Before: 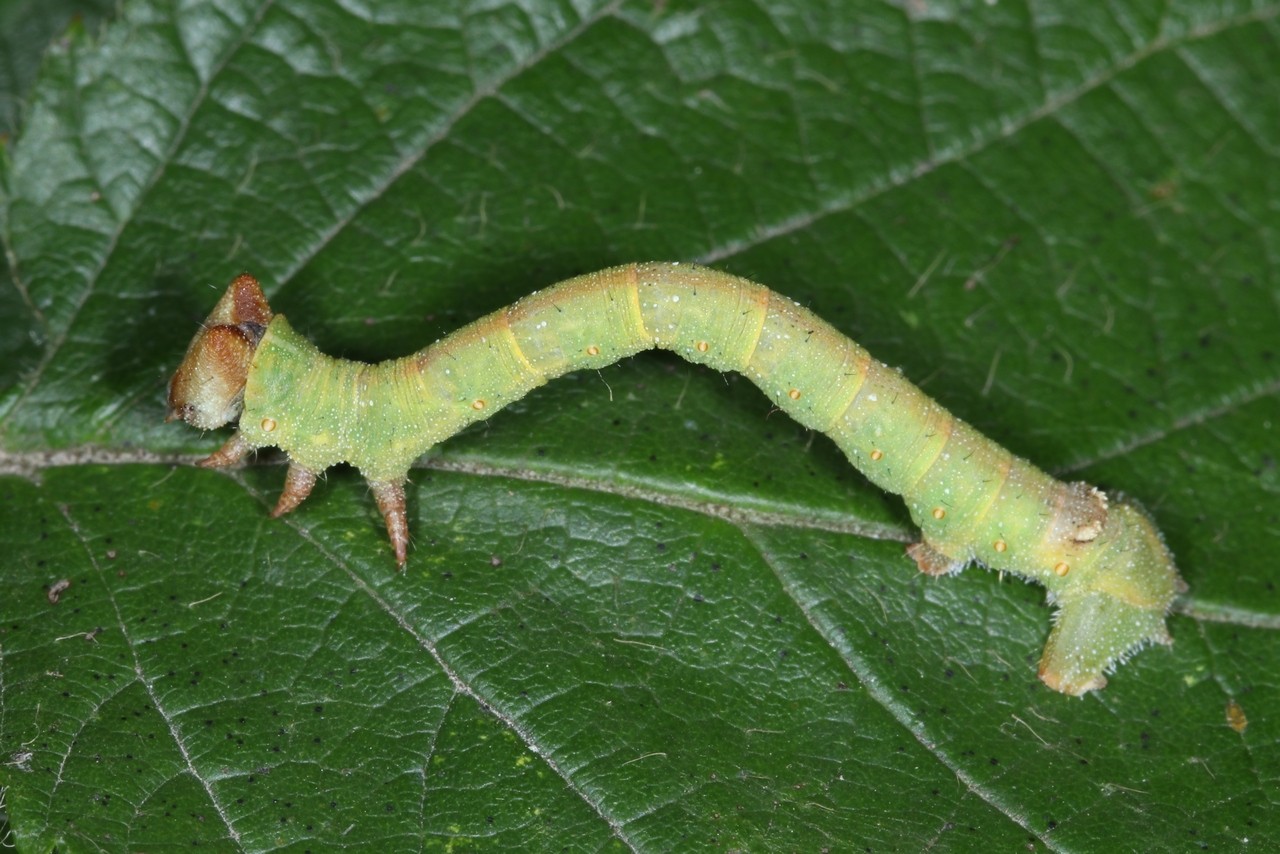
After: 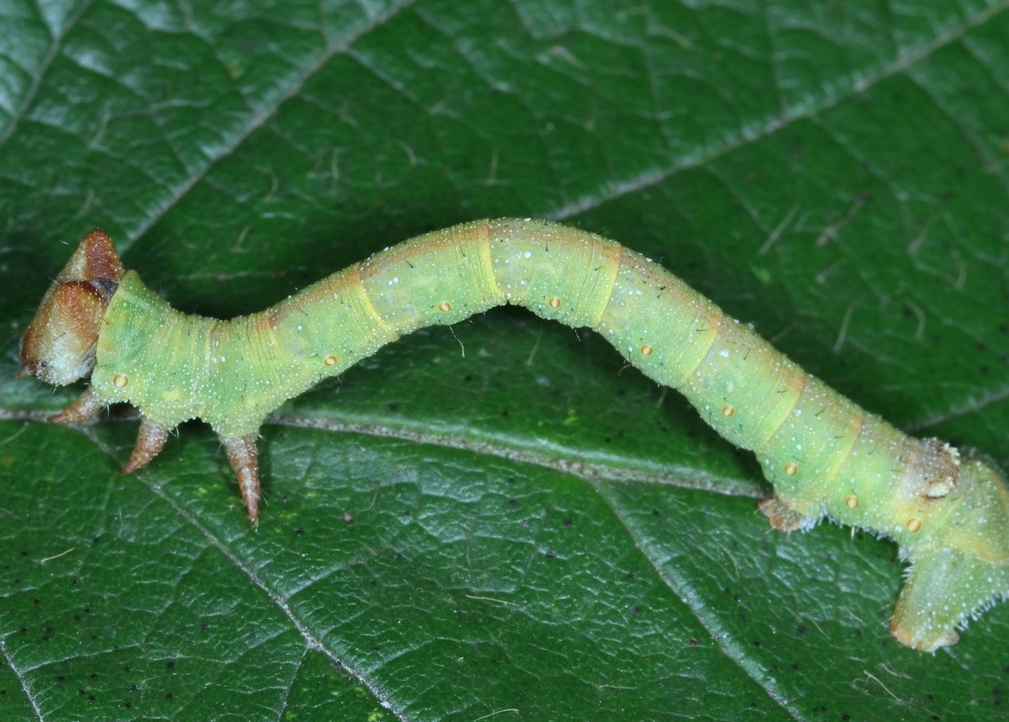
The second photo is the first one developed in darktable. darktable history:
color calibration: illuminant F (fluorescent), F source F9 (Cool White Deluxe 4150 K) – high CRI, x 0.374, y 0.373, temperature 4156.69 K
crop: left 11.576%, top 5.185%, right 9.596%, bottom 10.237%
